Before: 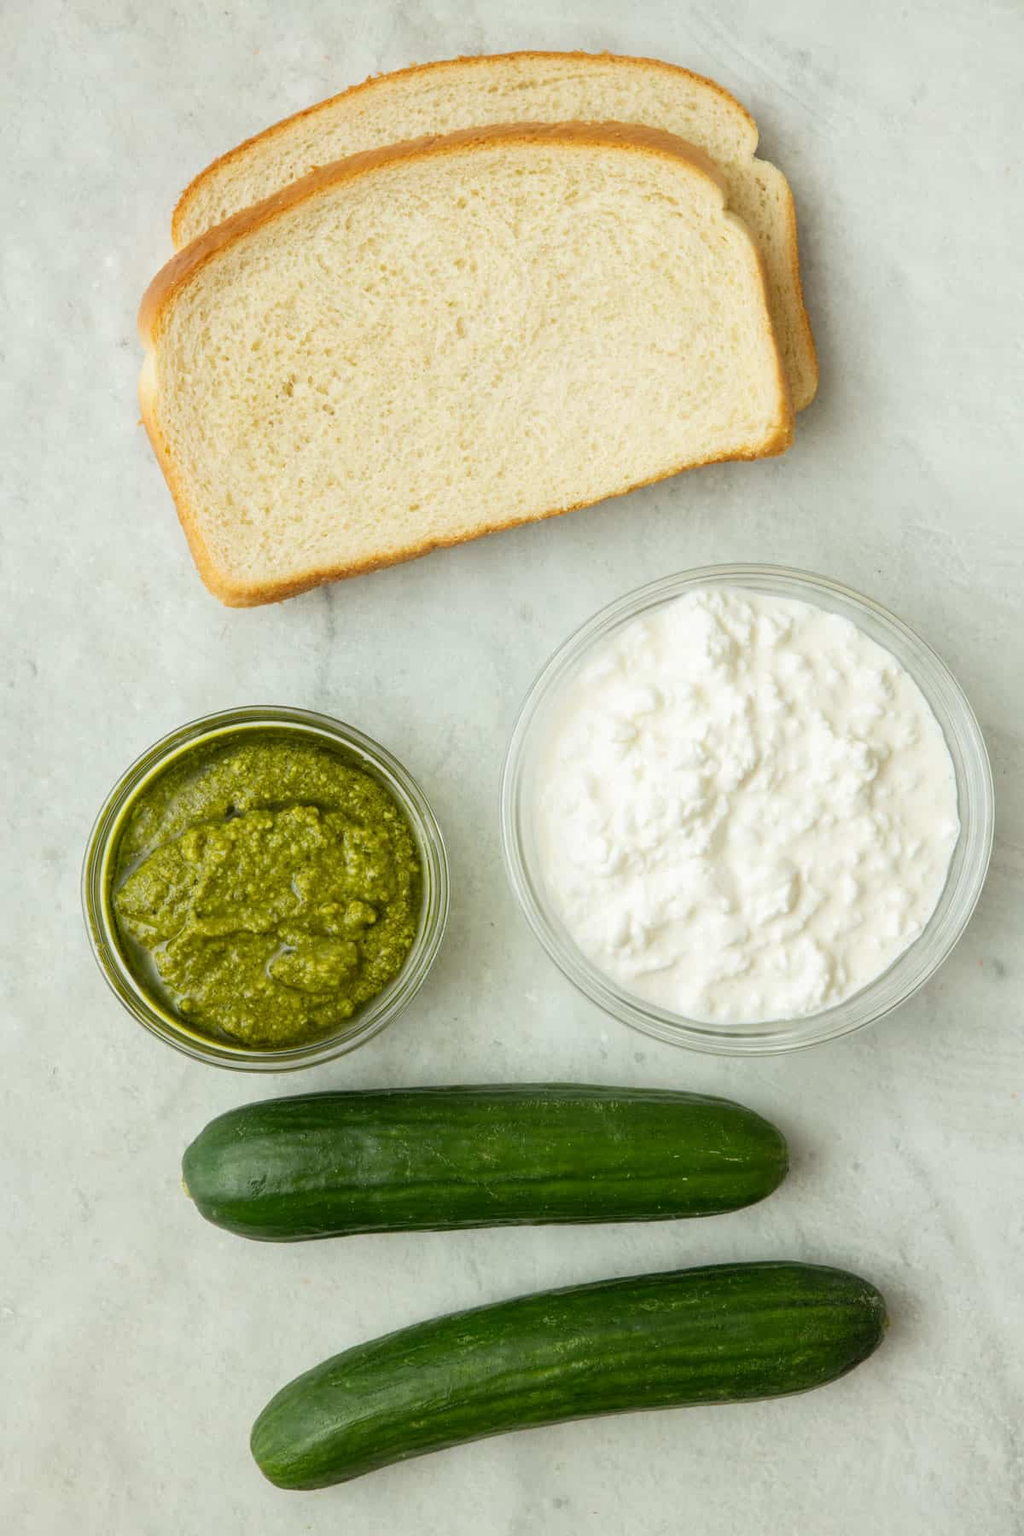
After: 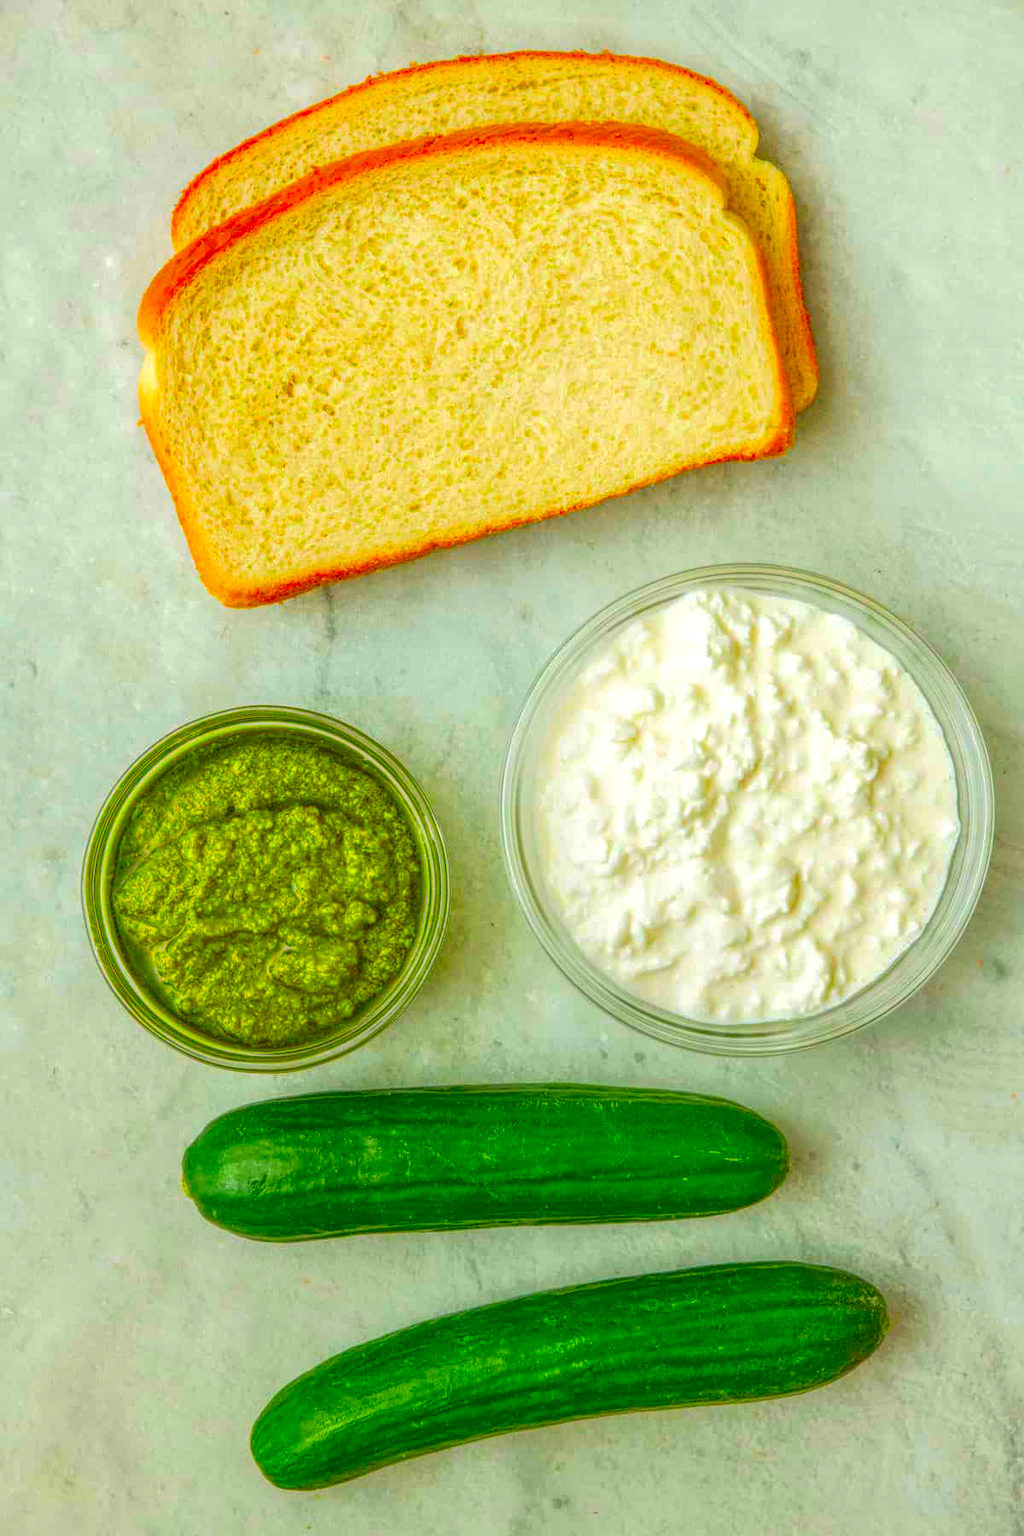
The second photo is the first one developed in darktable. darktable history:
color correction: saturation 3
local contrast: highlights 20%, shadows 30%, detail 200%, midtone range 0.2
